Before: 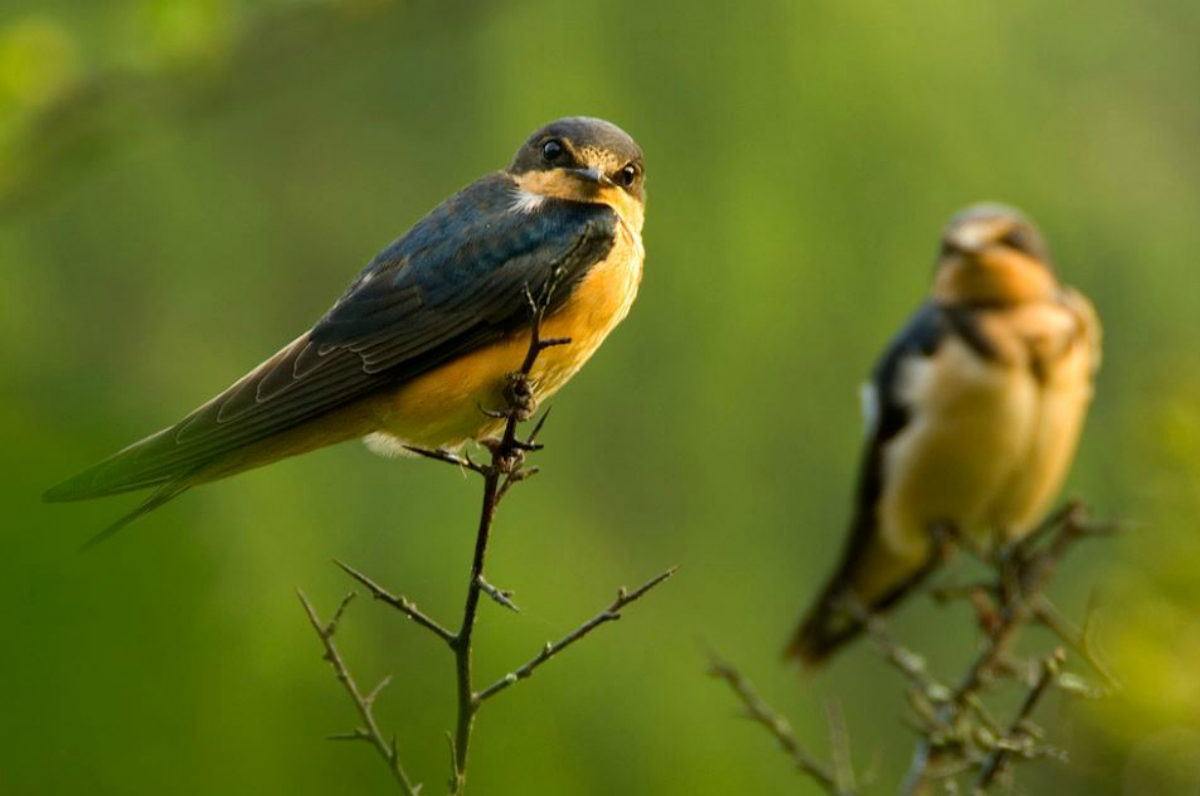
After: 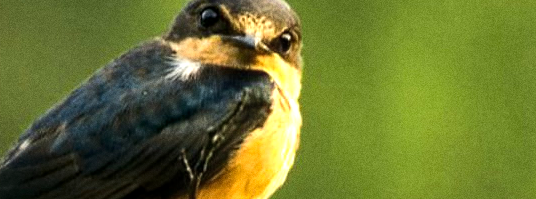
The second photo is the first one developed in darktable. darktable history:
crop: left 28.64%, top 16.832%, right 26.637%, bottom 58.055%
tone equalizer: -8 EV -0.75 EV, -7 EV -0.7 EV, -6 EV -0.6 EV, -5 EV -0.4 EV, -3 EV 0.4 EV, -2 EV 0.6 EV, -1 EV 0.7 EV, +0 EV 0.75 EV, edges refinement/feathering 500, mask exposure compensation -1.57 EV, preserve details no
local contrast: on, module defaults
grain: coarseness 0.09 ISO
